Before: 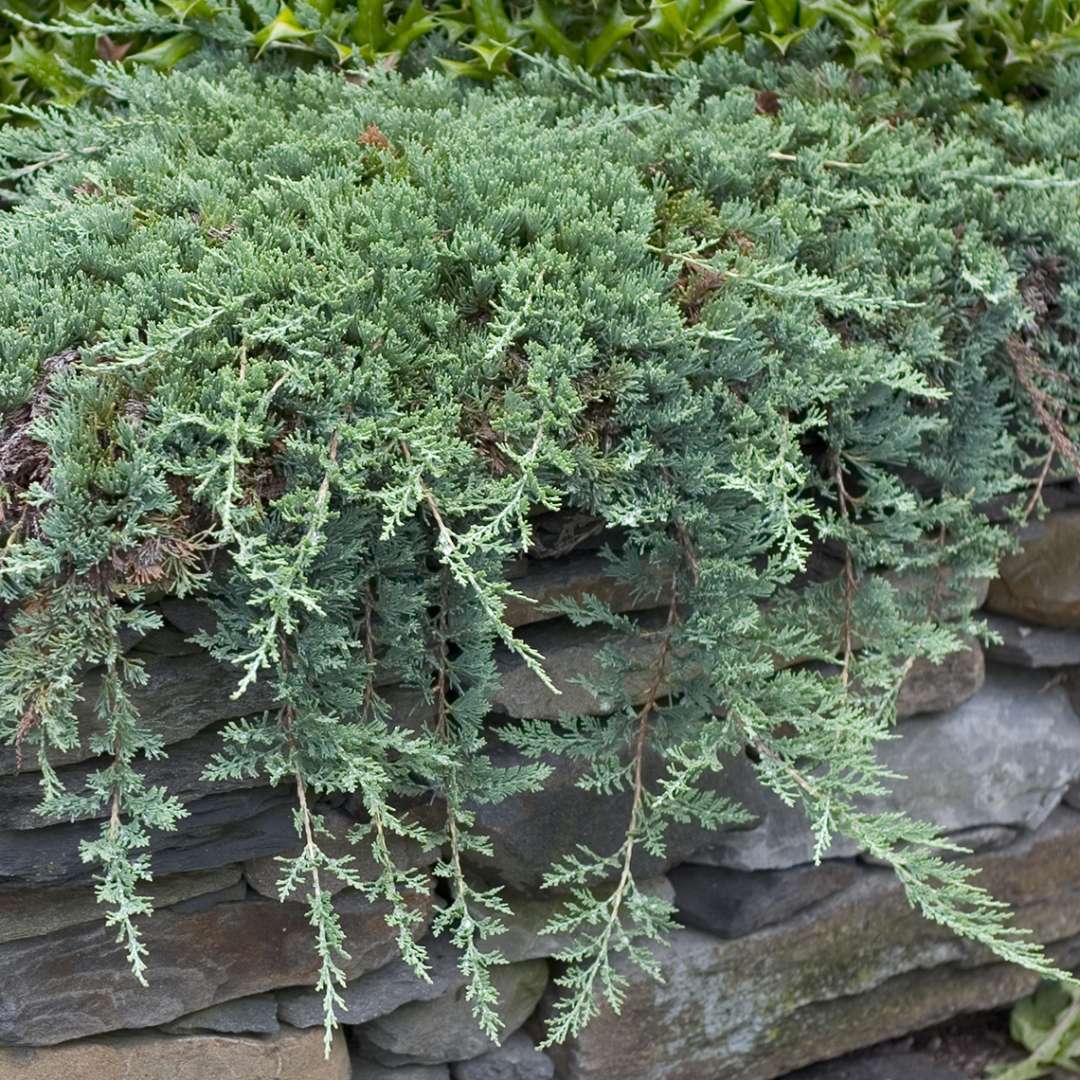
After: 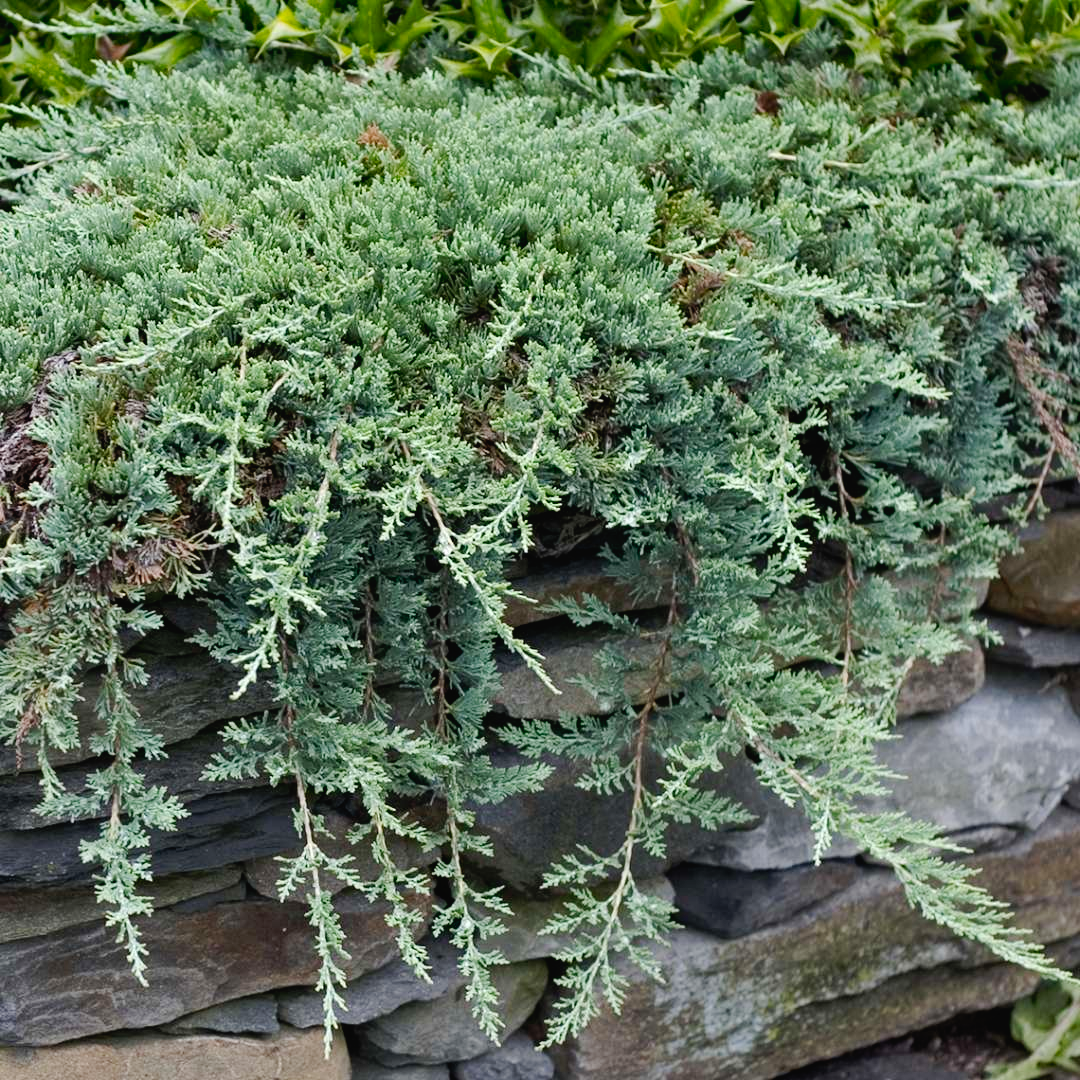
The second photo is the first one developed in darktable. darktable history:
tone curve: curves: ch0 [(0, 0.019) (0.11, 0.036) (0.259, 0.214) (0.378, 0.365) (0.499, 0.529) (1, 1)], preserve colors none
